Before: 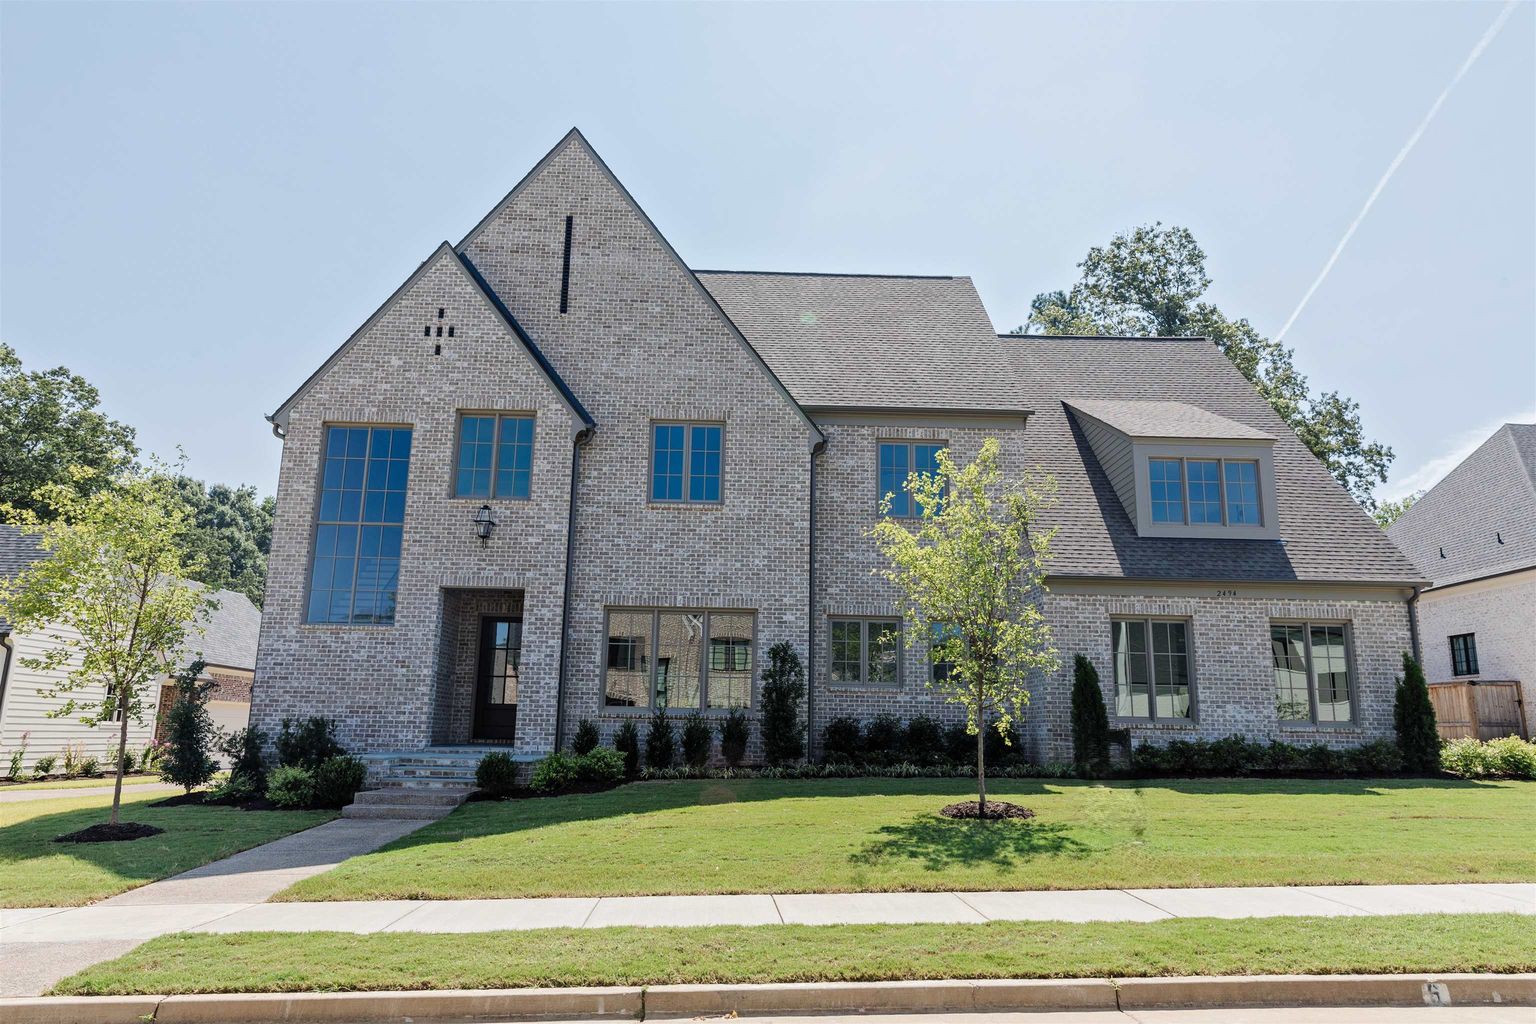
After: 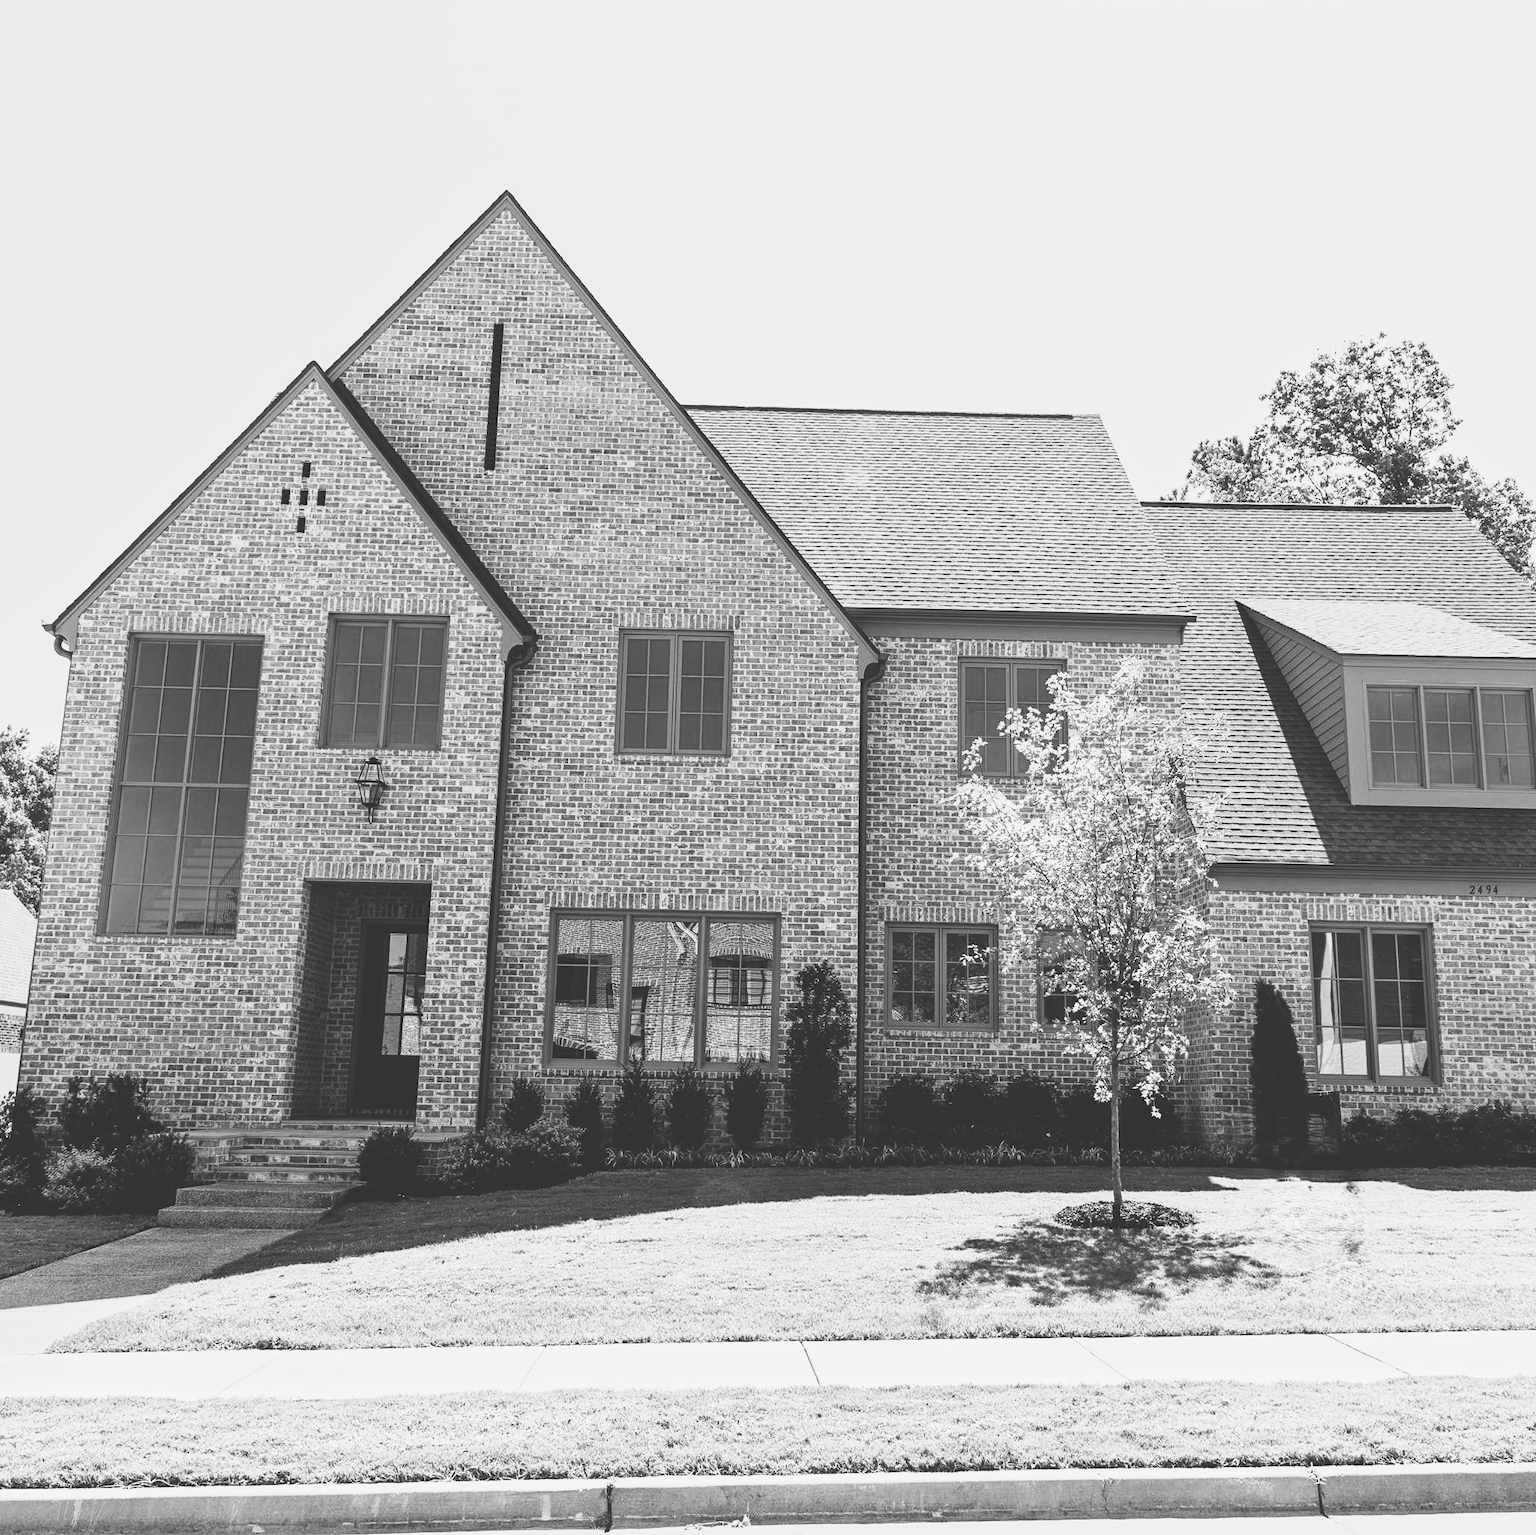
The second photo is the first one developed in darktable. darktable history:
exposure: exposure 0.515 EV, compensate highlight preservation false
base curve: curves: ch0 [(0, 0.036) (0.007, 0.037) (0.604, 0.887) (1, 1)], preserve colors none
crop and rotate: left 15.446%, right 17.836%
monochrome: a -71.75, b 75.82
